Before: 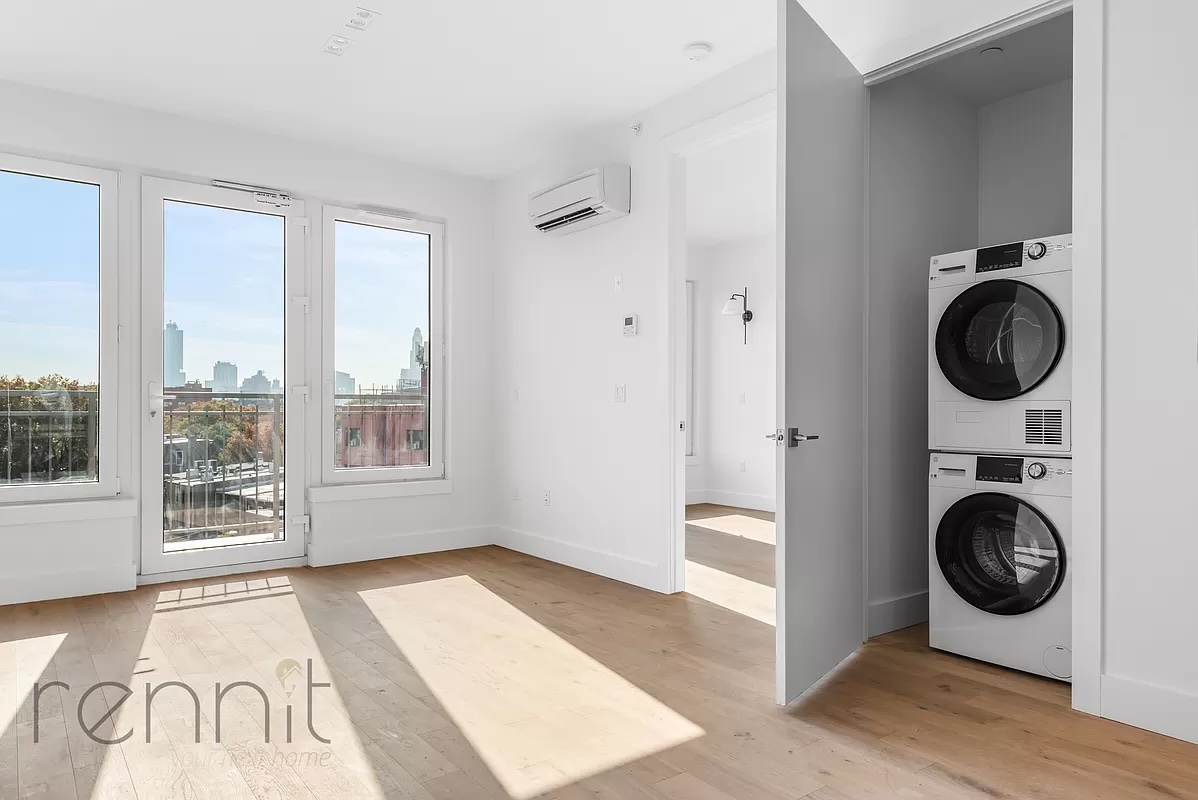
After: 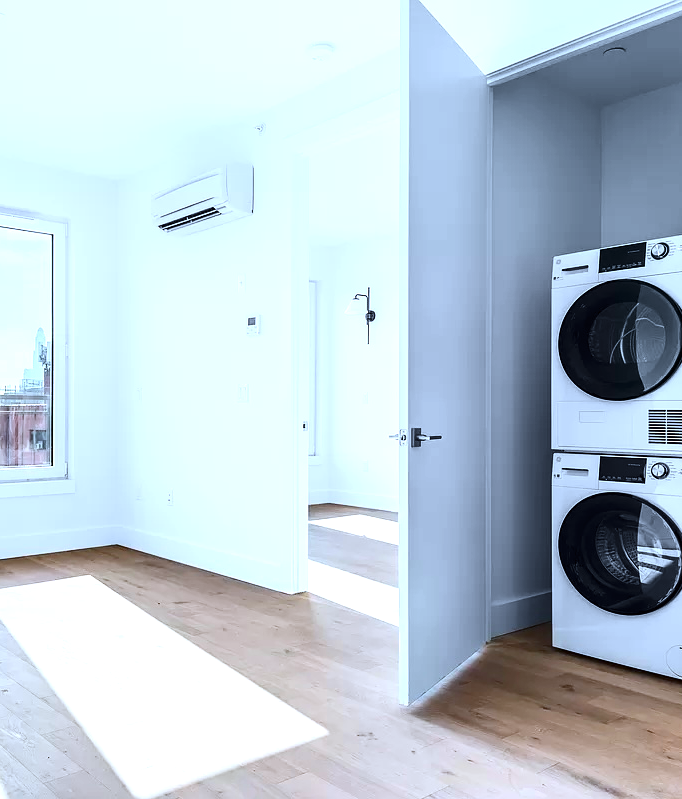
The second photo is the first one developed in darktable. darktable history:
crop: left 31.523%, top 0.011%, right 11.503%
contrast brightness saturation: contrast 0.203, brightness -0.108, saturation 0.095
color calibration: gray › normalize channels true, illuminant custom, x 0.388, y 0.387, temperature 3806.48 K, gamut compression 0.011
exposure: black level correction 0, exposure 0.692 EV, compensate highlight preservation false
levels: levels [0, 0.498, 1]
